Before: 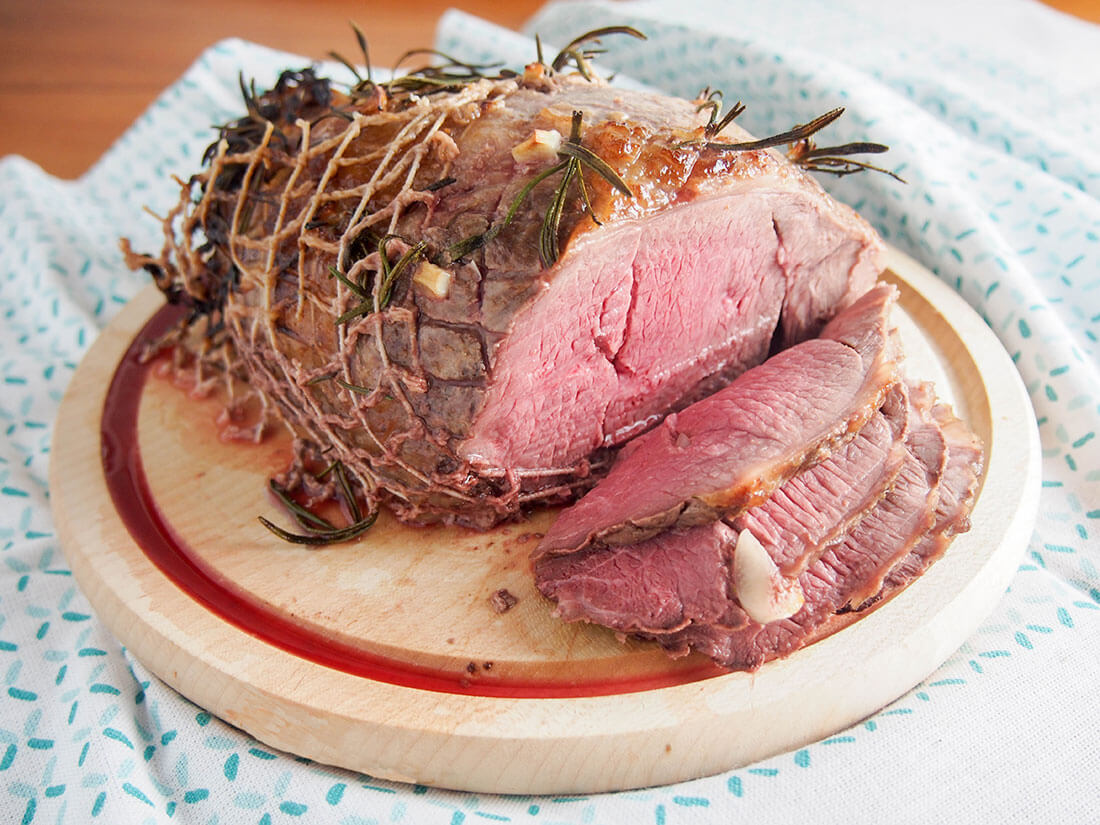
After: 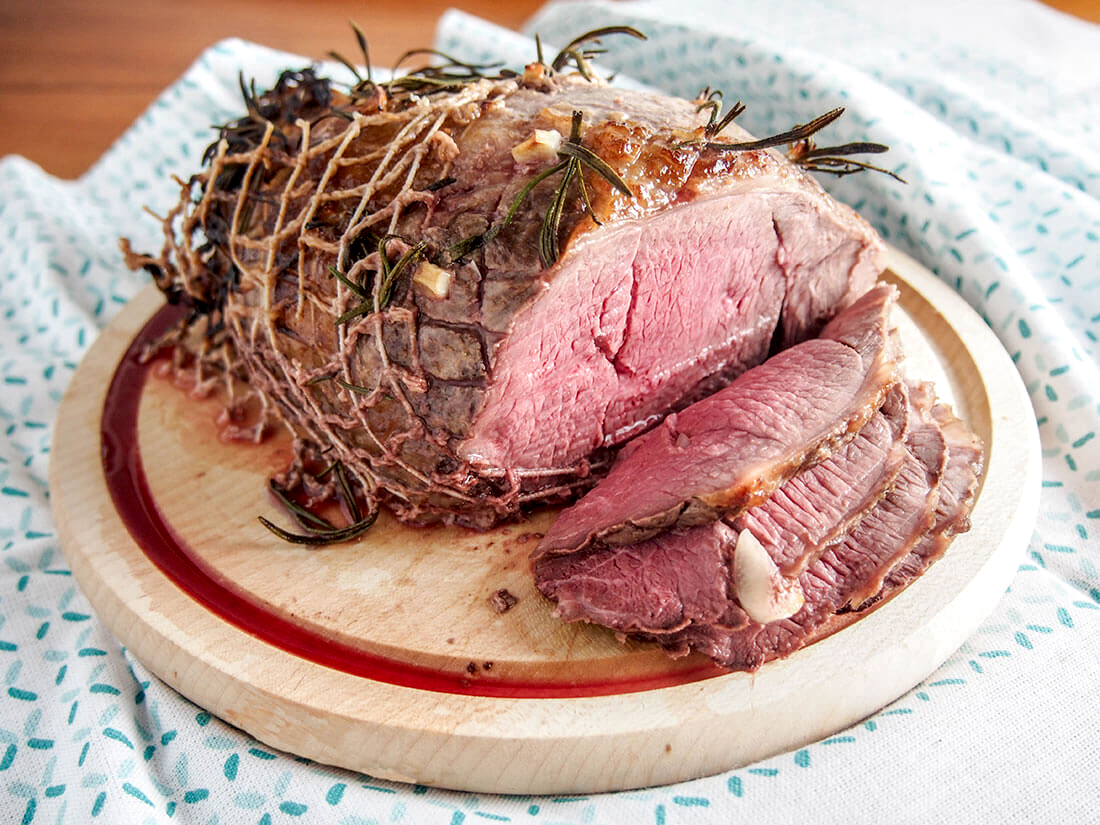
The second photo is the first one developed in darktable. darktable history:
local contrast: highlights 22%, detail 150%
